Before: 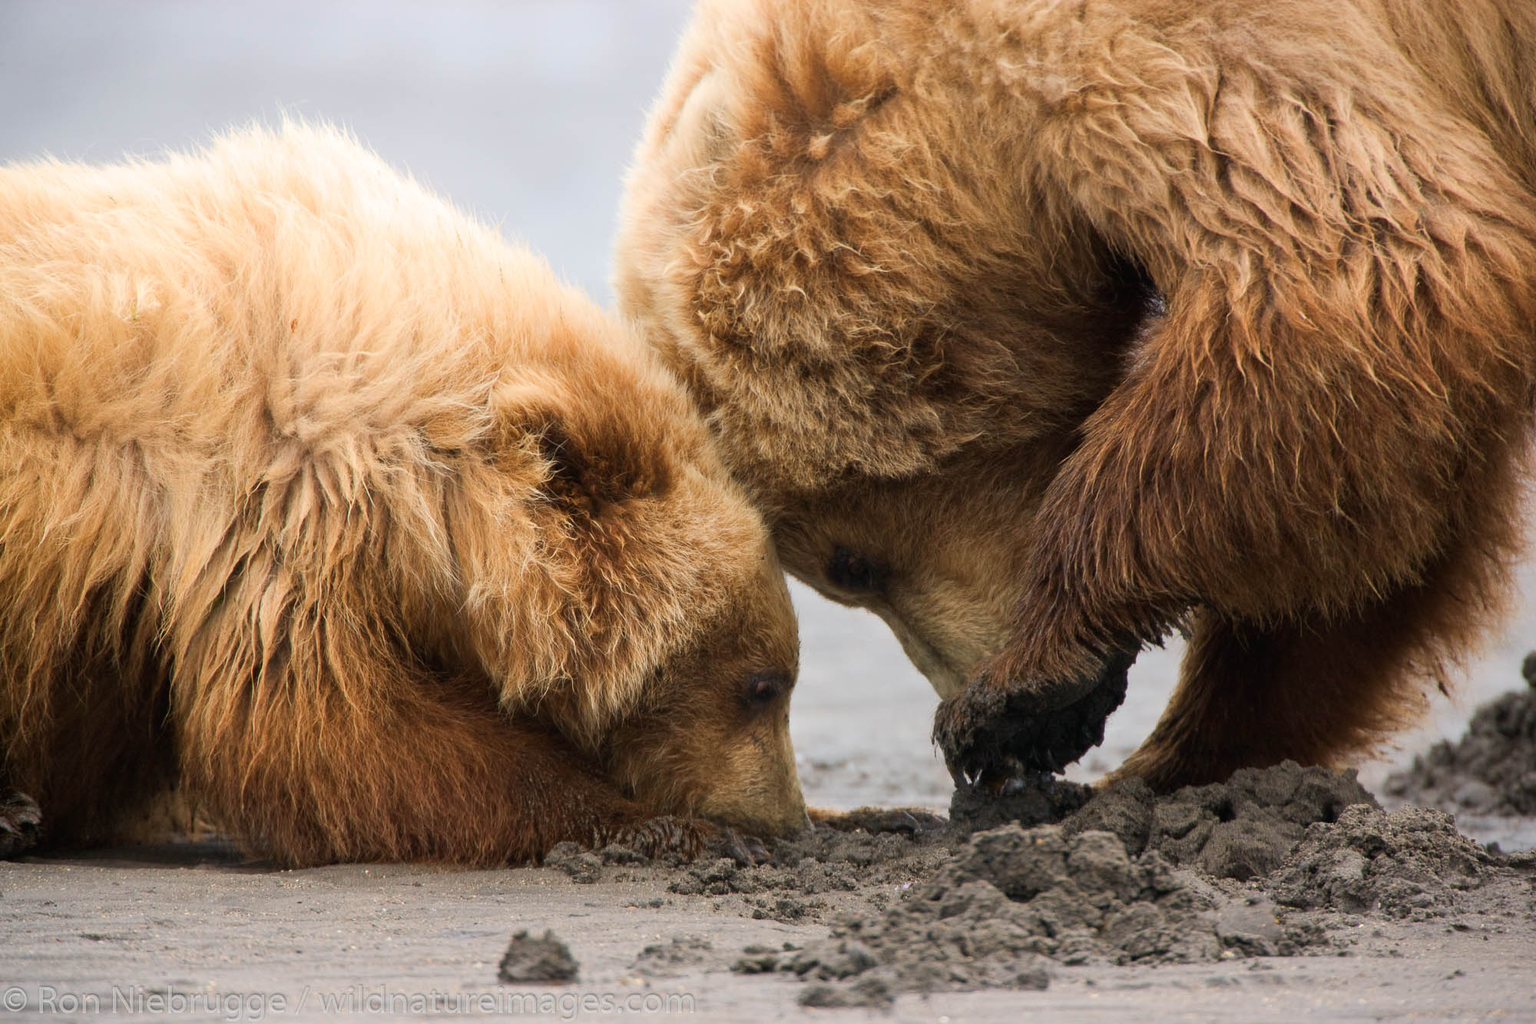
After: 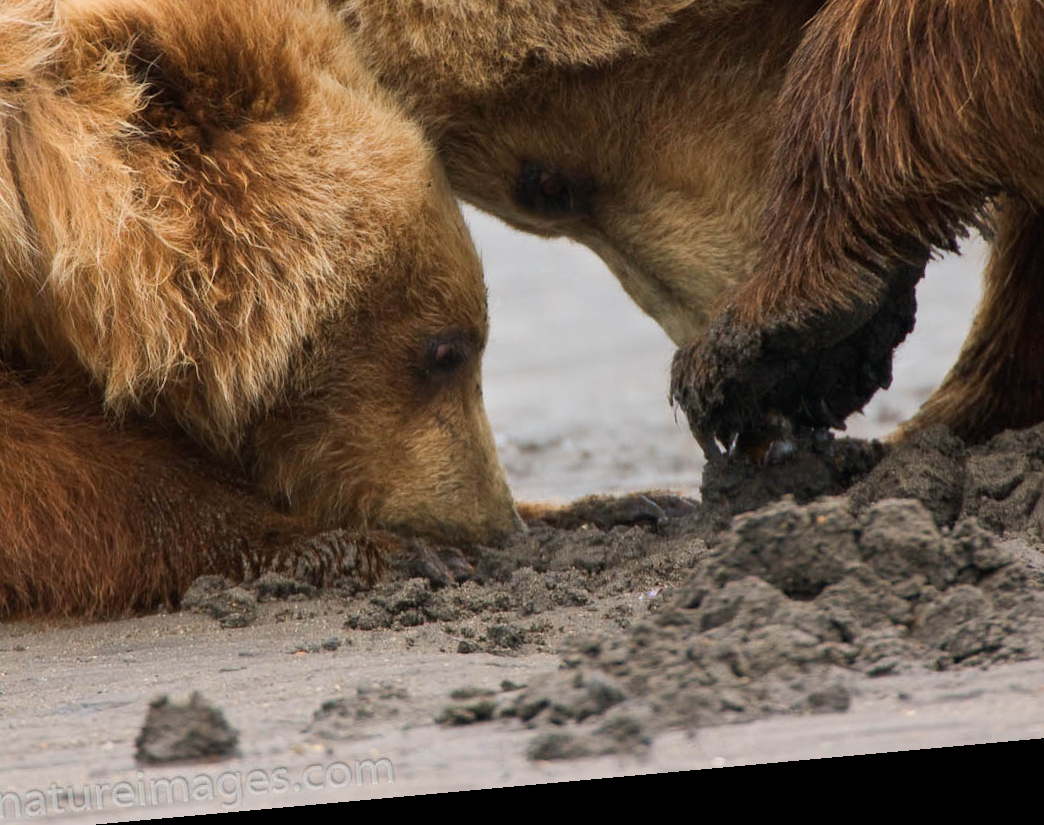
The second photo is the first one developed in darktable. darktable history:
rotate and perspective: rotation -5.2°, automatic cropping off
crop: left 29.672%, top 41.786%, right 20.851%, bottom 3.487%
